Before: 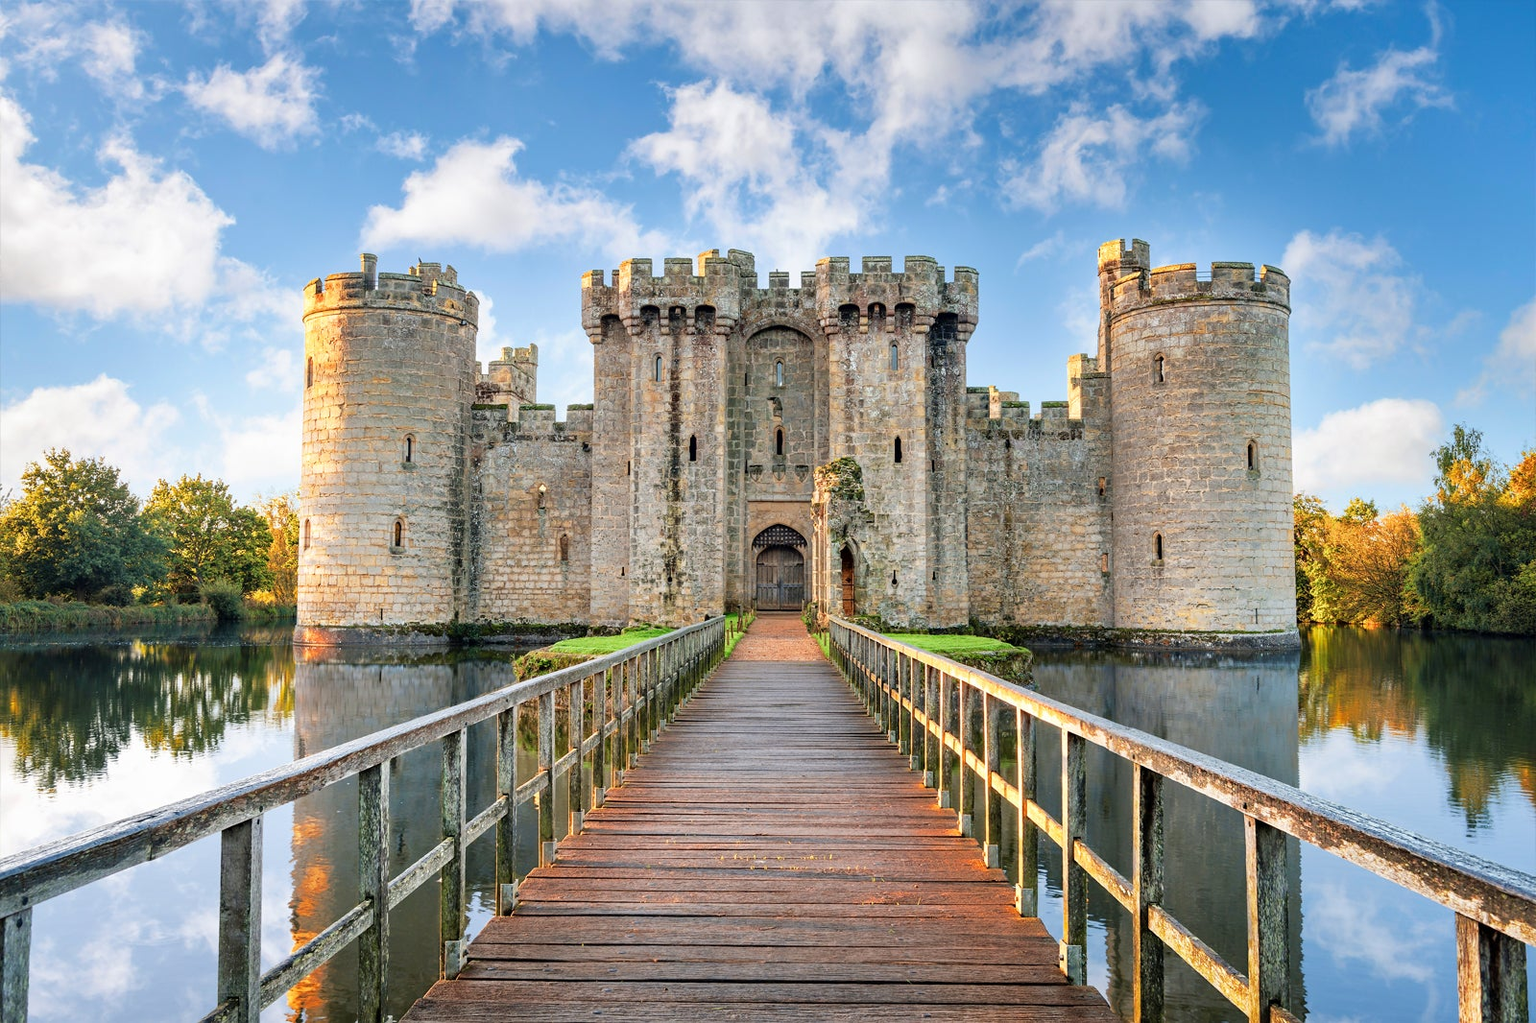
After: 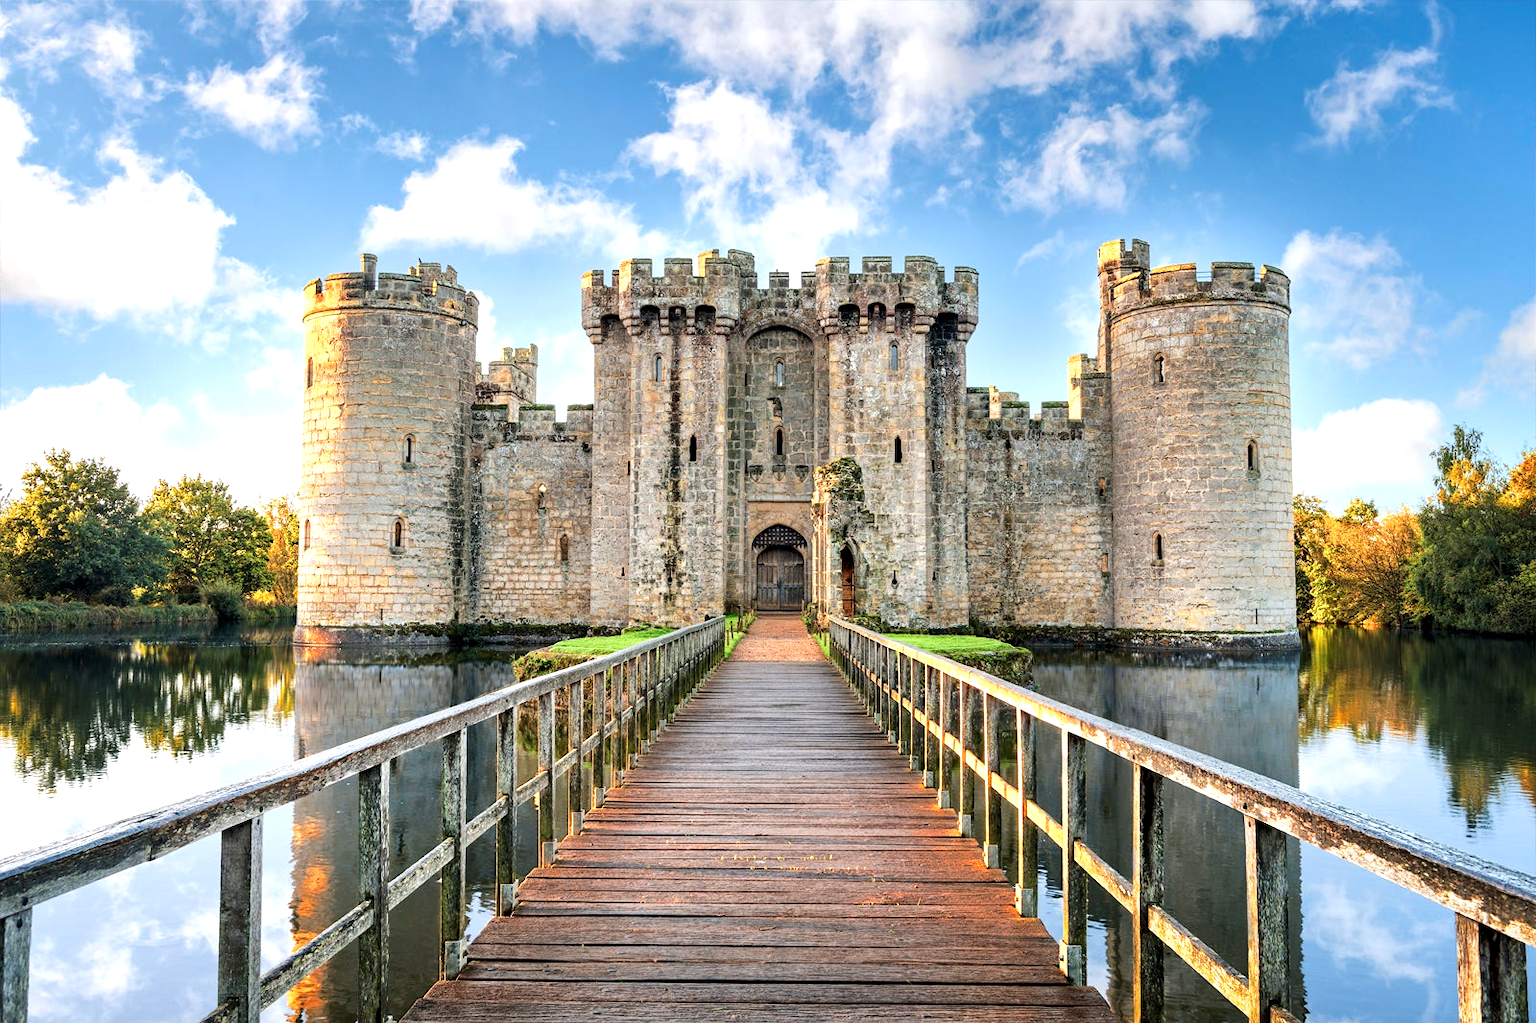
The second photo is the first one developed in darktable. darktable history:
local contrast: highlights 105%, shadows 101%, detail 120%, midtone range 0.2
tone equalizer: -8 EV -0.424 EV, -7 EV -0.372 EV, -6 EV -0.361 EV, -5 EV -0.236 EV, -3 EV 0.256 EV, -2 EV 0.349 EV, -1 EV 0.391 EV, +0 EV 0.389 EV, edges refinement/feathering 500, mask exposure compensation -1.57 EV, preserve details no
